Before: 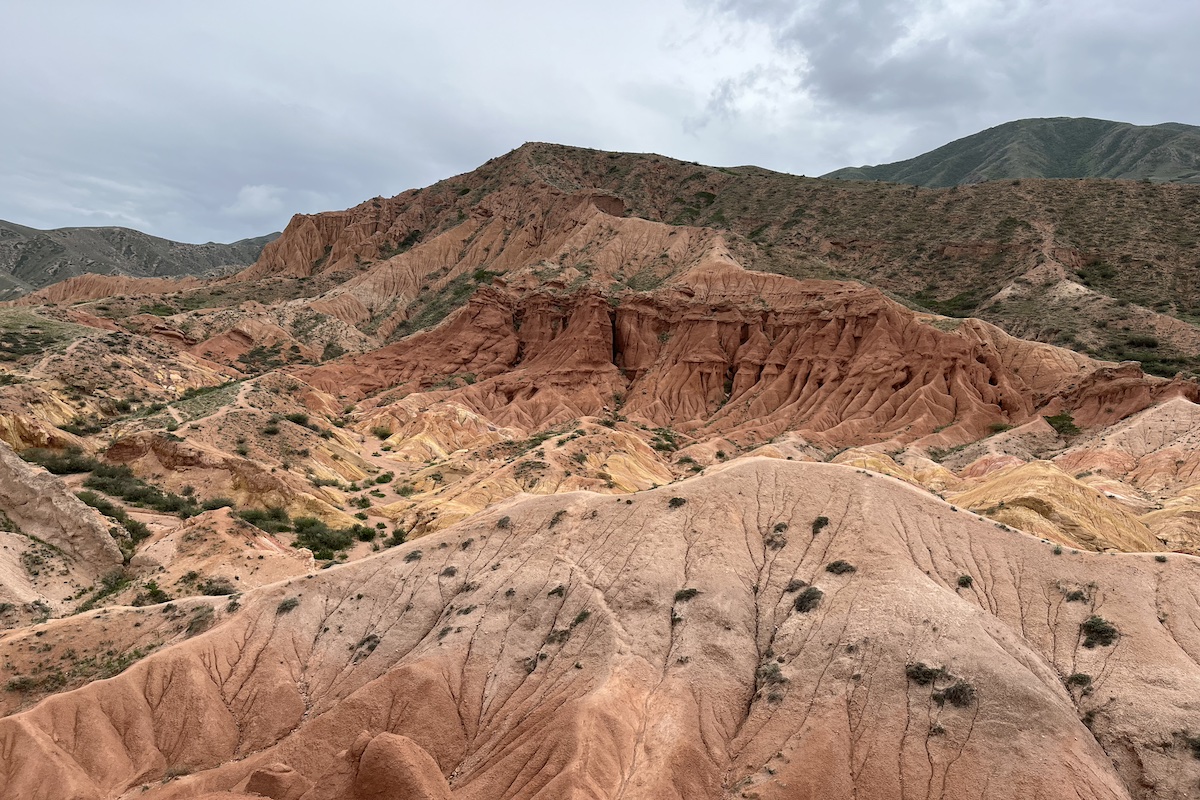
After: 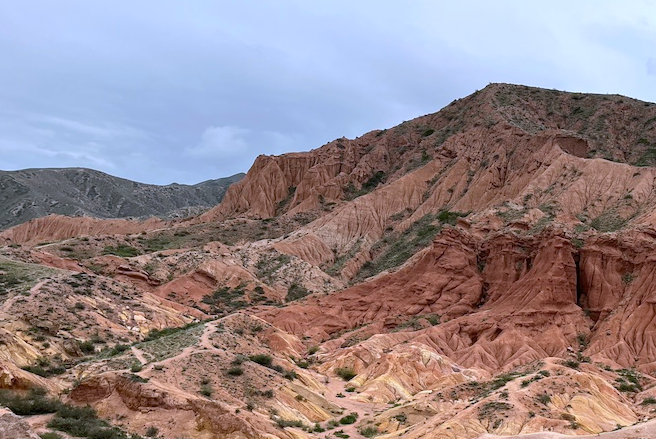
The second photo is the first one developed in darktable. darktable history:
white balance: red 0.967, blue 1.119, emerald 0.756
crop and rotate: left 3.047%, top 7.509%, right 42.236%, bottom 37.598%
